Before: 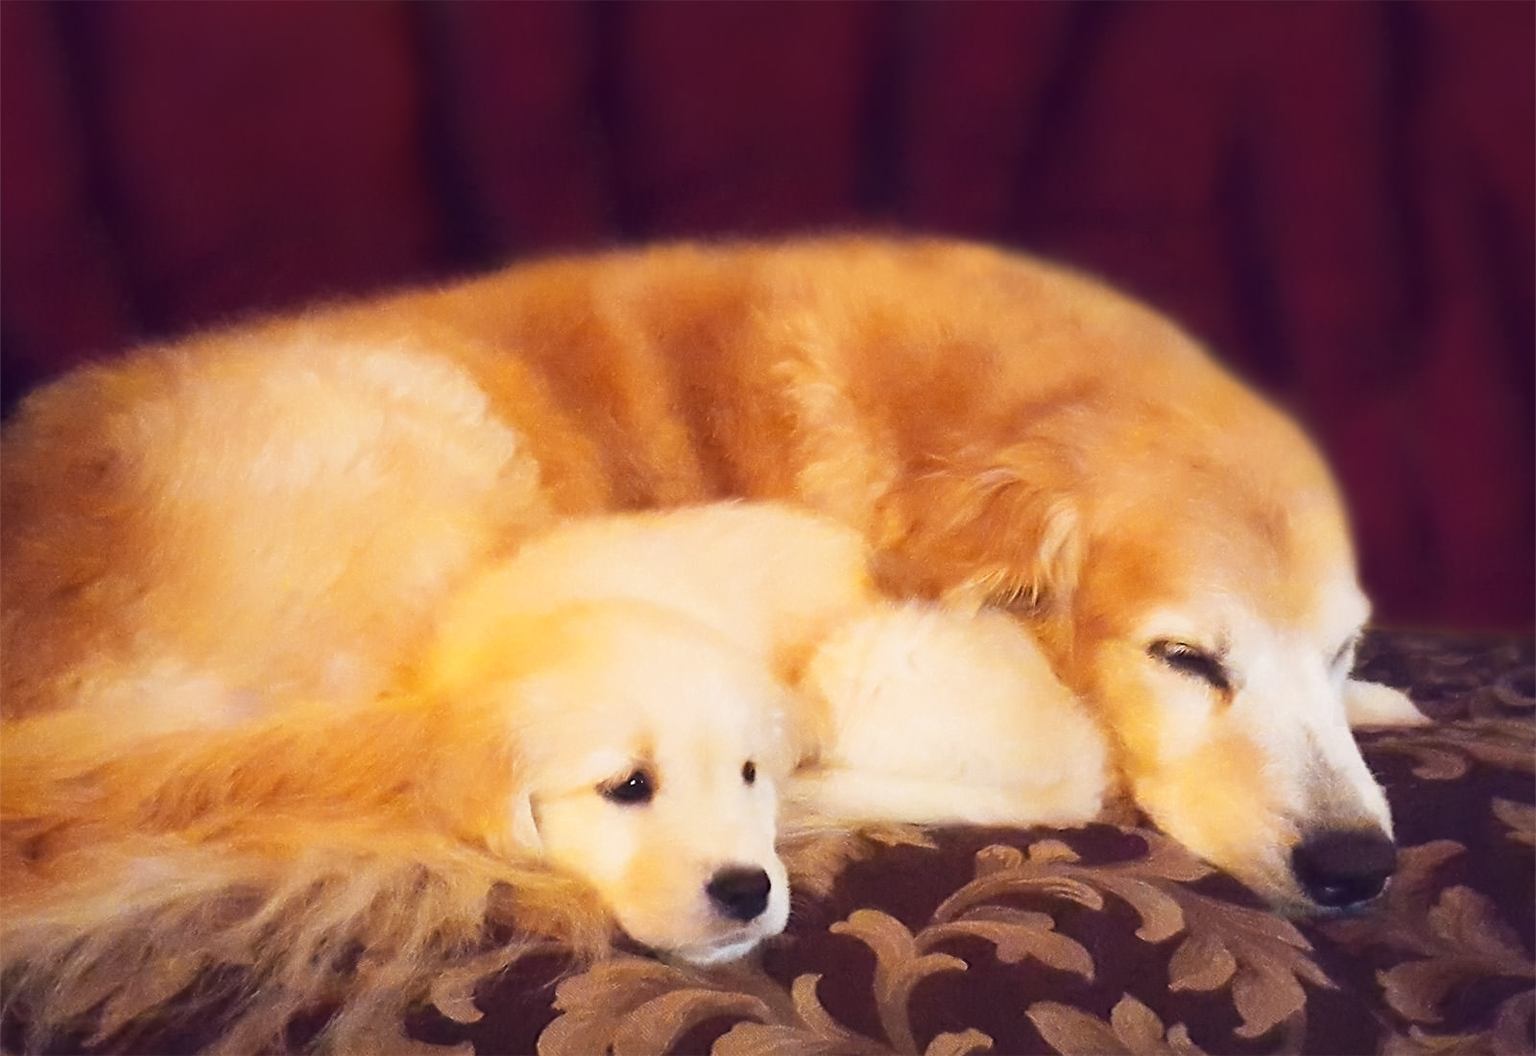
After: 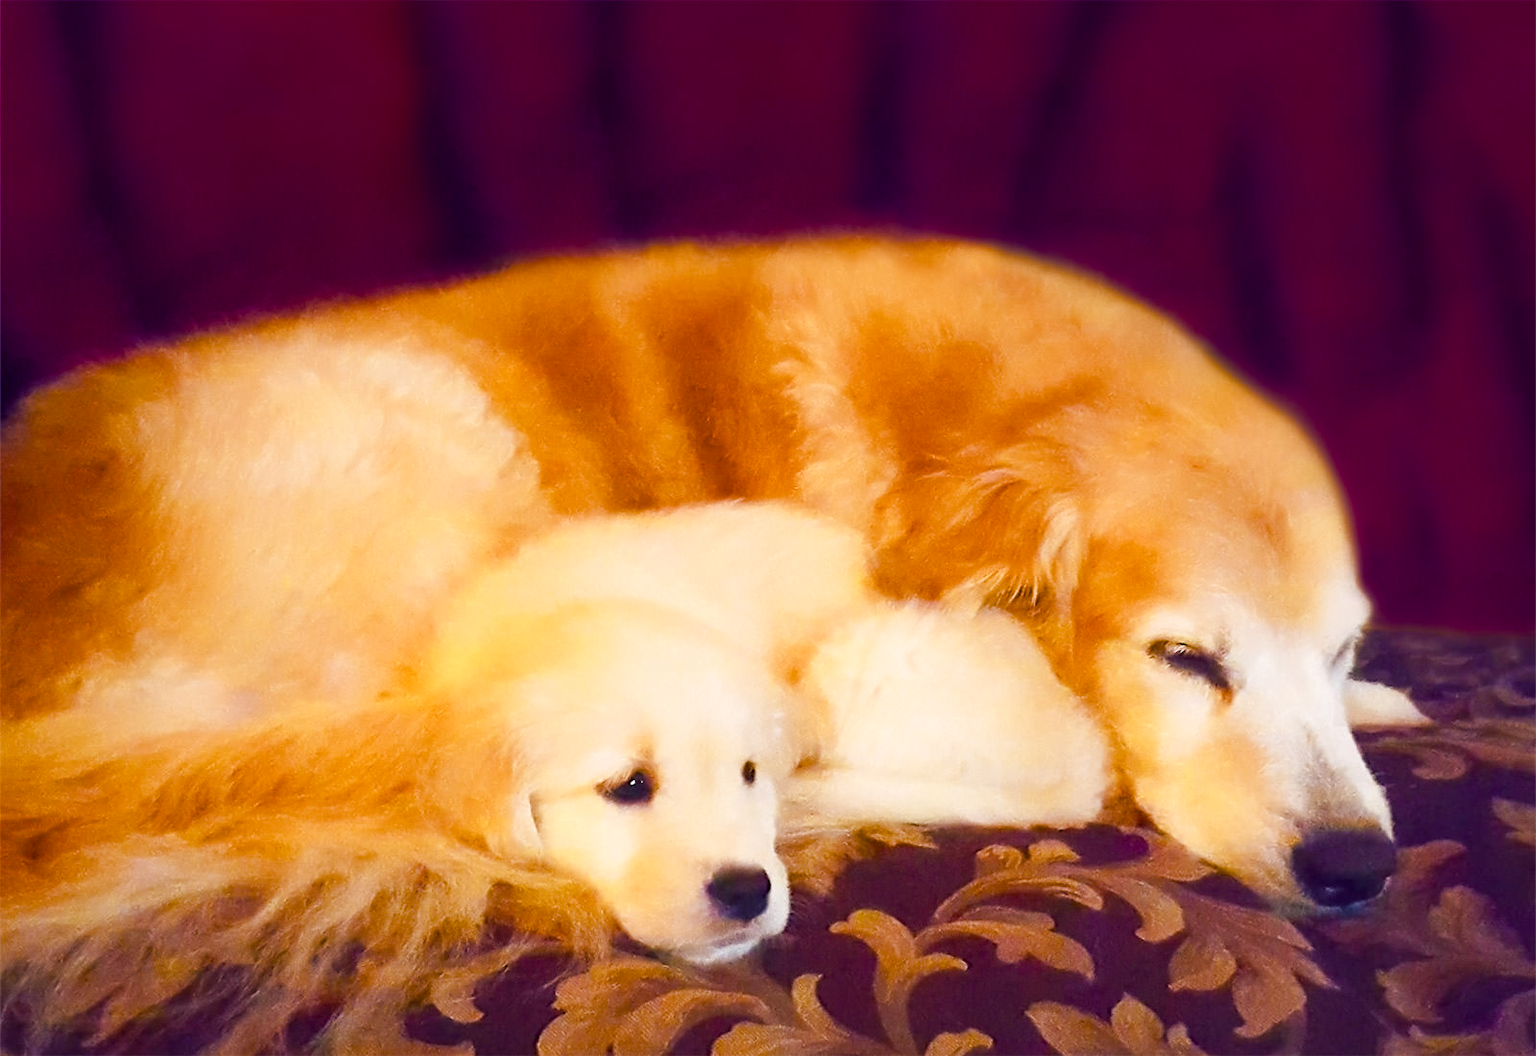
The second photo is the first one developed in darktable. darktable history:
color balance rgb: shadows lift › chroma 5.168%, shadows lift › hue 240.34°, white fulcrum 1 EV, linear chroma grading › shadows 9.37%, linear chroma grading › highlights 9.093%, linear chroma grading › global chroma 14.767%, linear chroma grading › mid-tones 14.854%, perceptual saturation grading › global saturation 0.565%, perceptual saturation grading › highlights -29.06%, perceptual saturation grading › mid-tones 29.837%, perceptual saturation grading › shadows 59.182%, perceptual brilliance grading › highlights 2.515%
